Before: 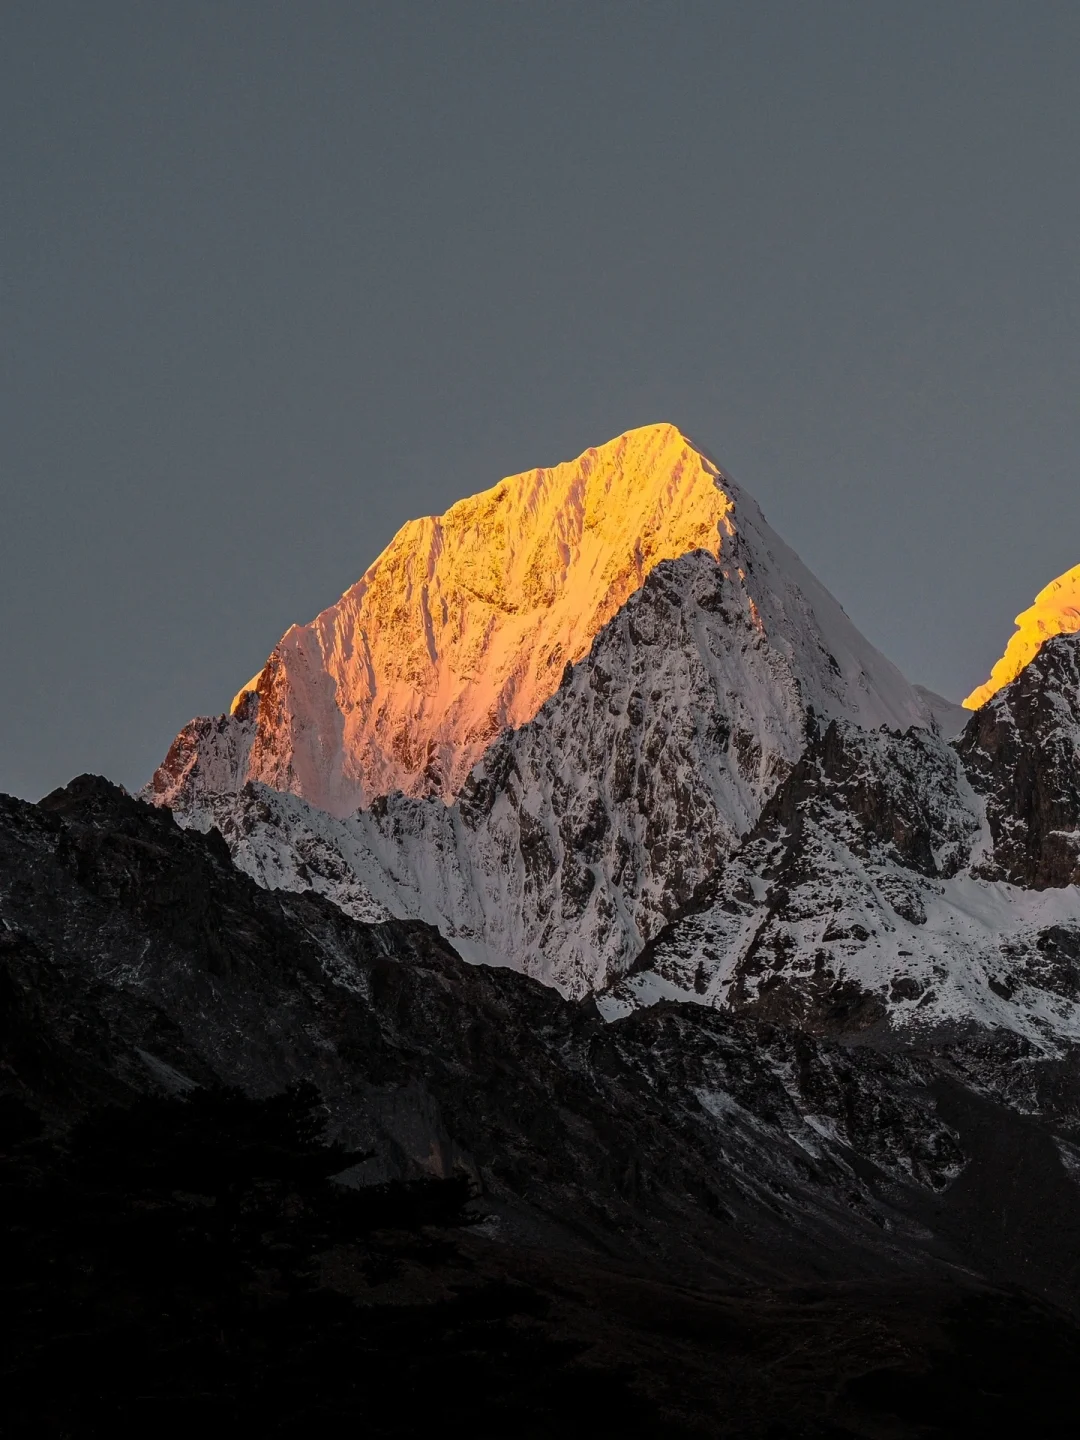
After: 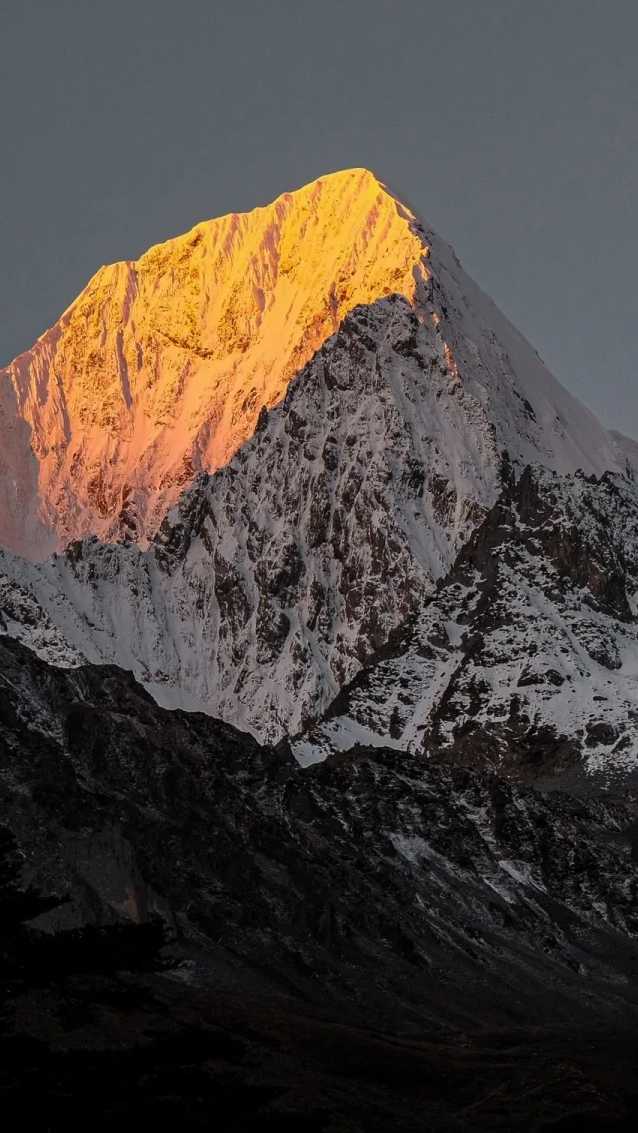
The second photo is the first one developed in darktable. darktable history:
tone equalizer: -7 EV 0.18 EV, -6 EV 0.12 EV, -5 EV 0.08 EV, -4 EV 0.04 EV, -2 EV -0.02 EV, -1 EV -0.04 EV, +0 EV -0.06 EV, luminance estimator HSV value / RGB max
crop and rotate: left 28.256%, top 17.734%, right 12.656%, bottom 3.573%
